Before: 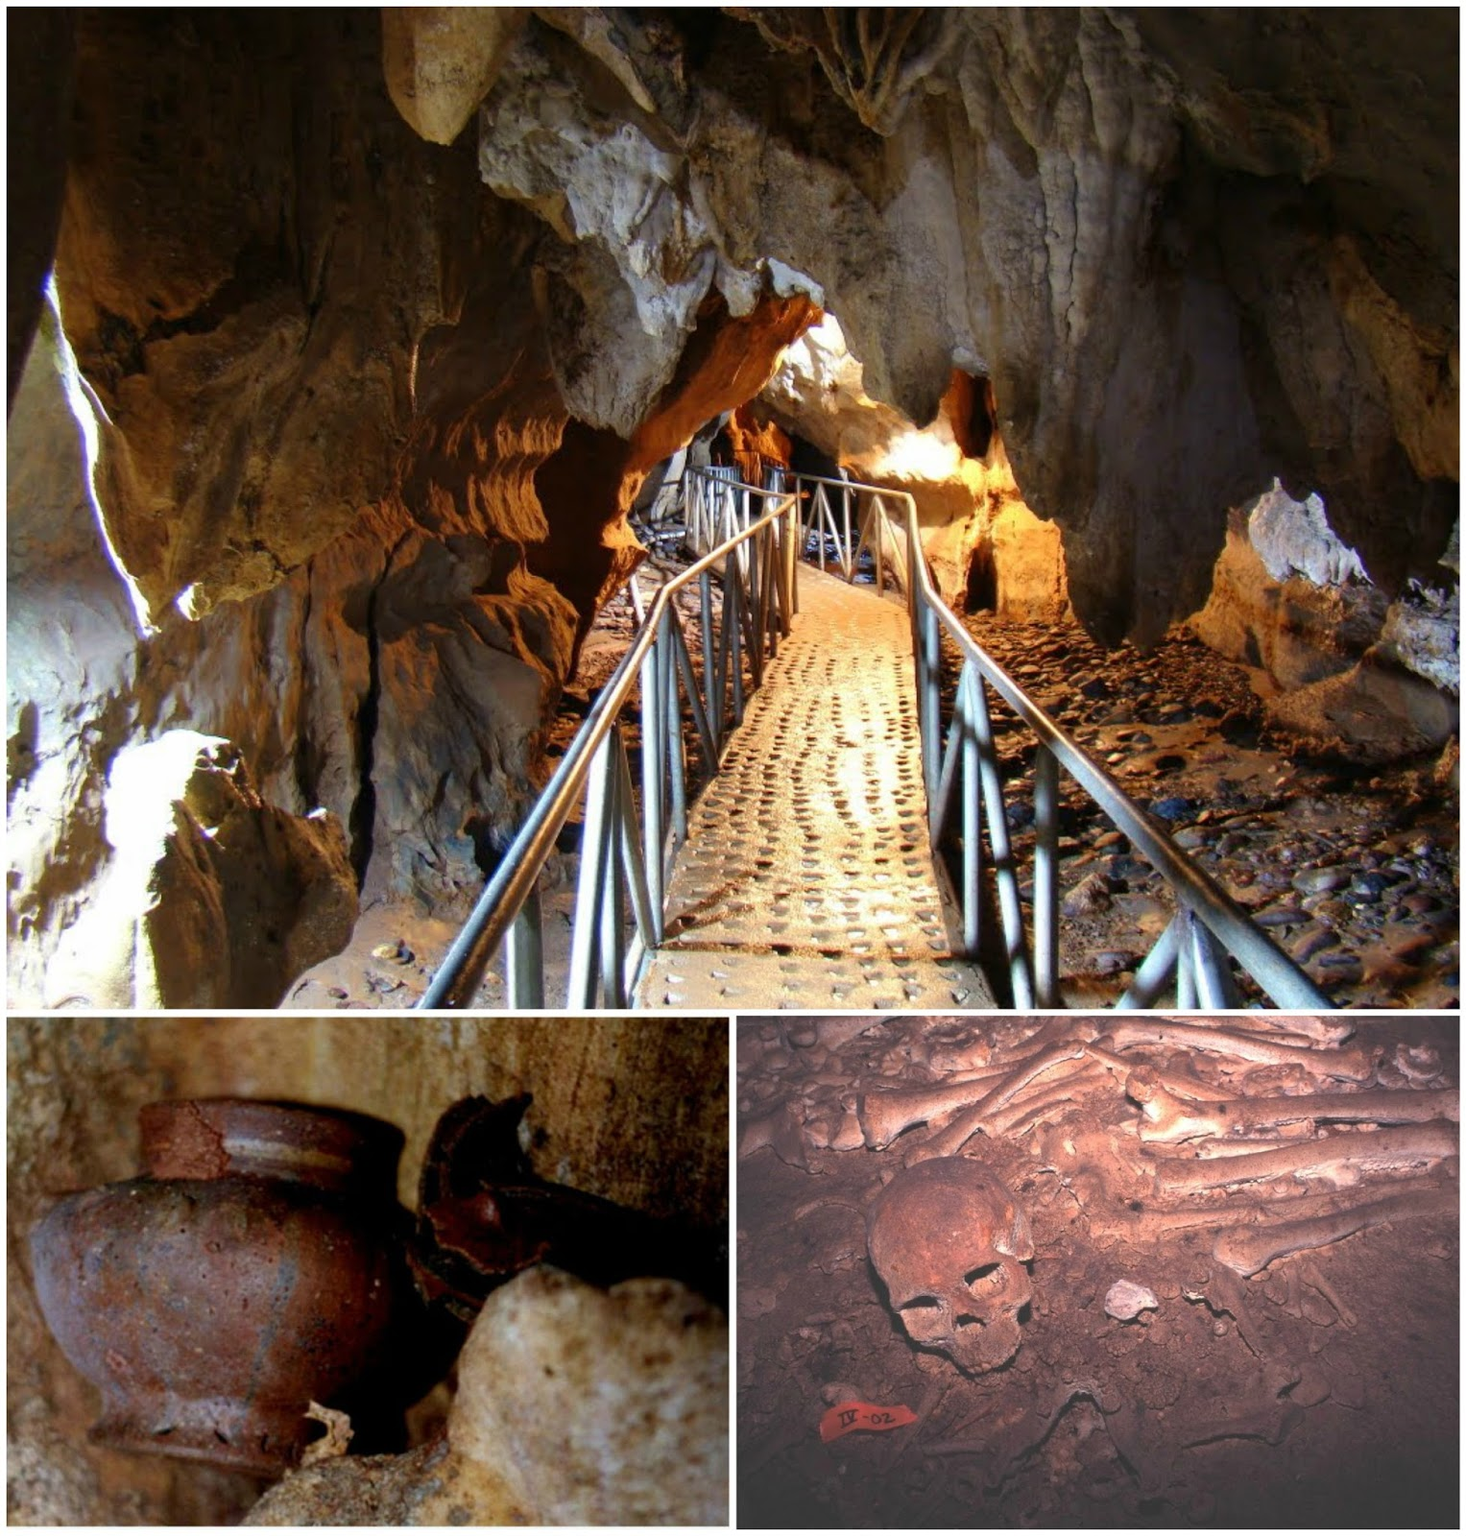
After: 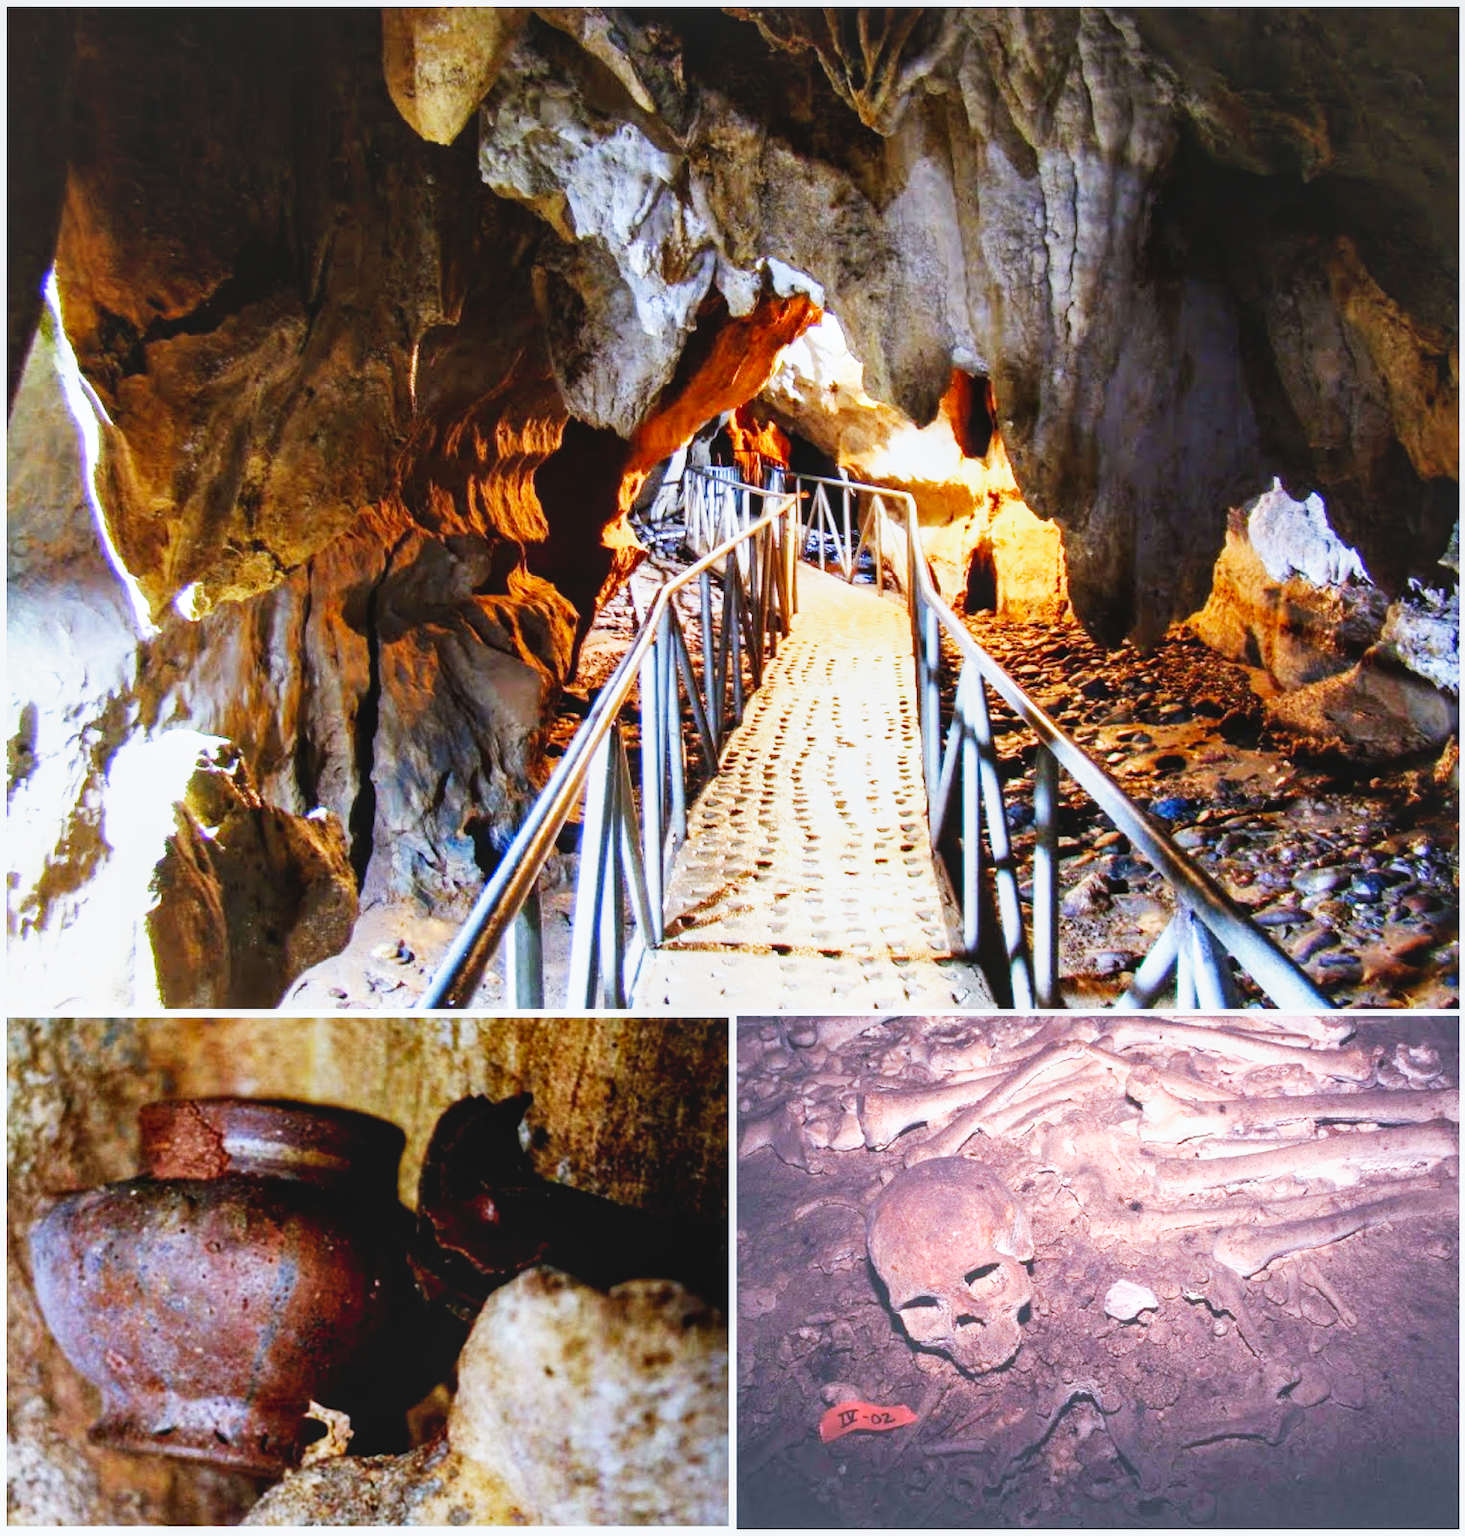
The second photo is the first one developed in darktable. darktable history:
white balance: red 0.948, green 1.02, blue 1.176
local contrast: detail 110%
tone equalizer: on, module defaults
base curve: curves: ch0 [(0, 0) (0.007, 0.004) (0.027, 0.03) (0.046, 0.07) (0.207, 0.54) (0.442, 0.872) (0.673, 0.972) (1, 1)], preserve colors none
